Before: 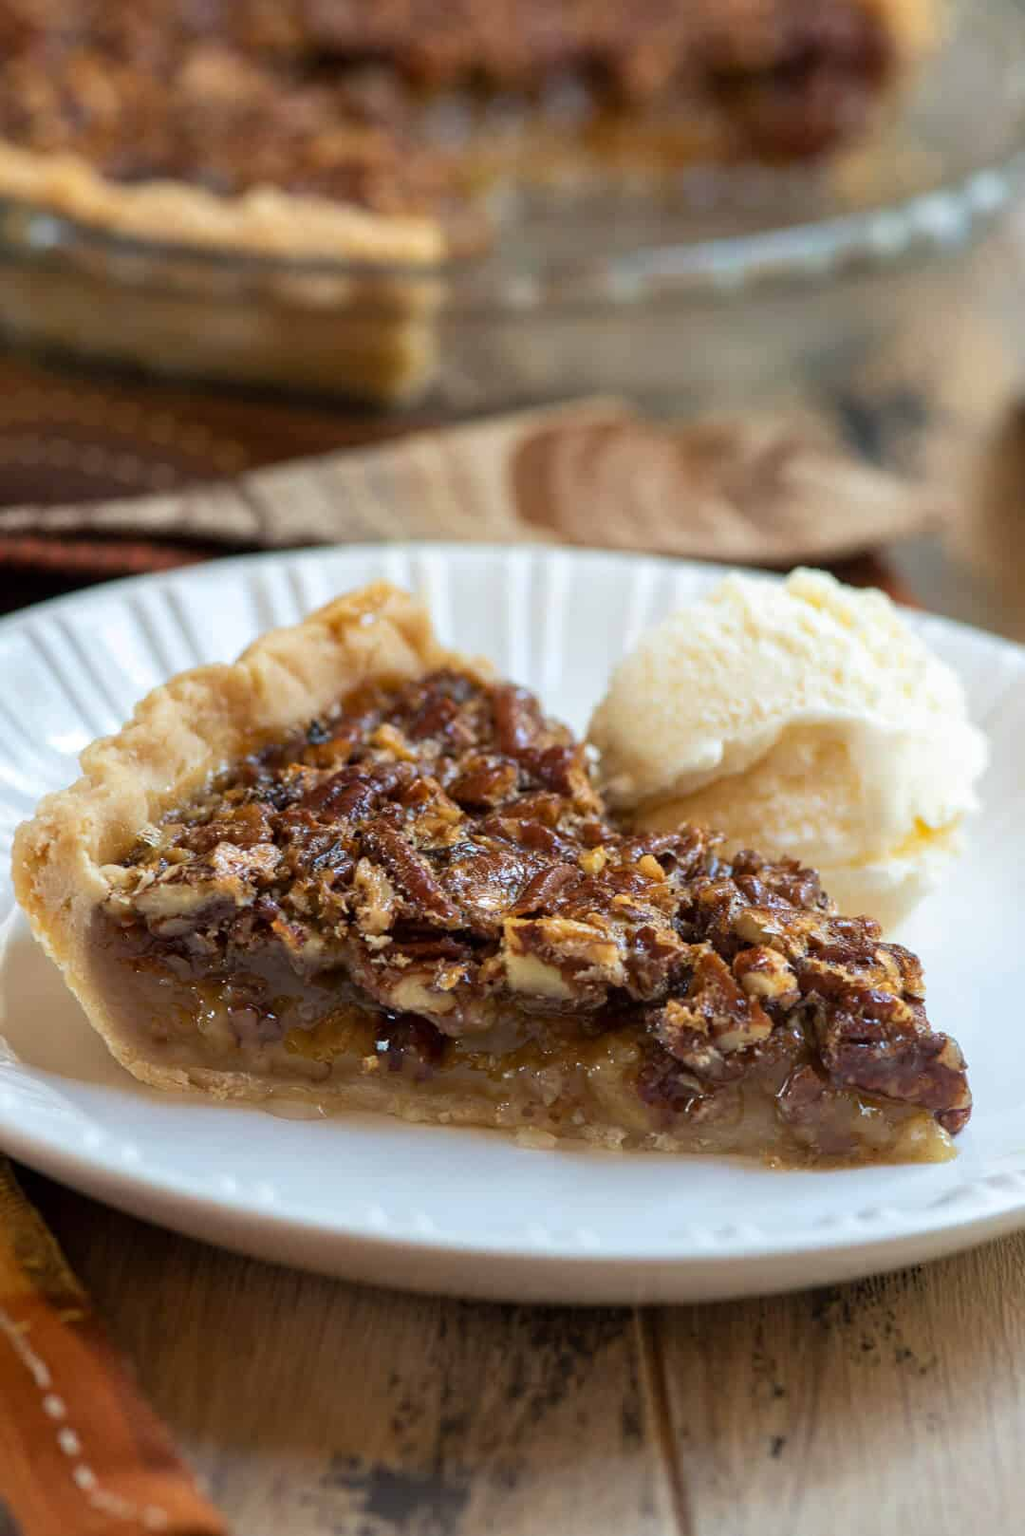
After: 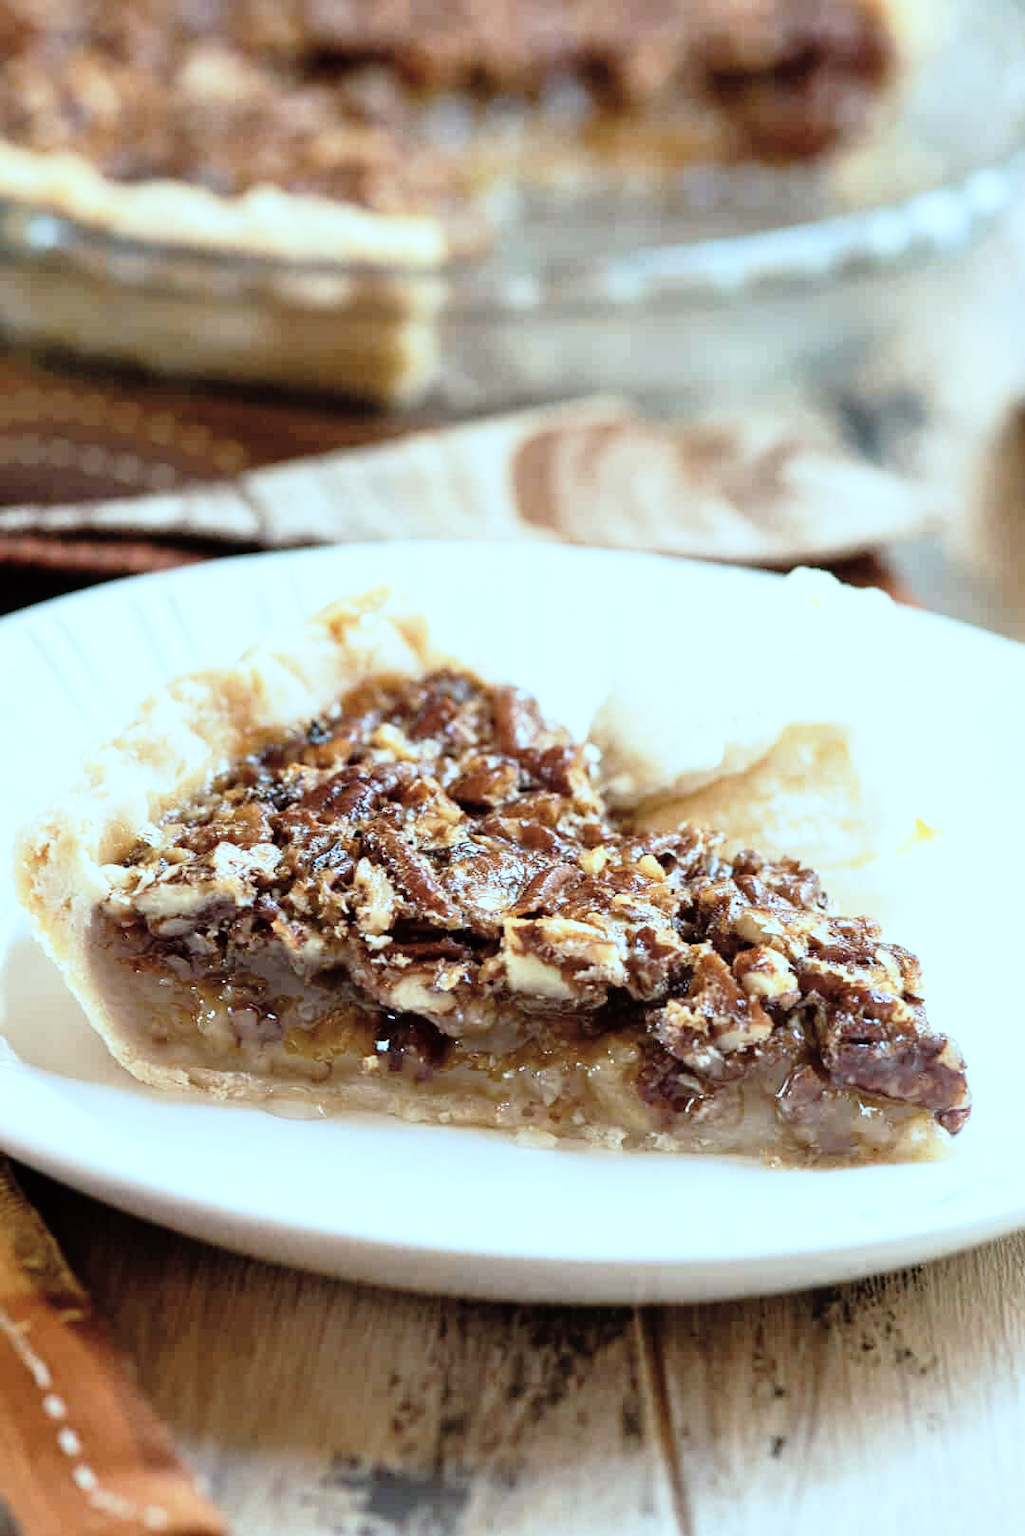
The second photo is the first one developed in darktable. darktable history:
color correction: highlights a* -12.31, highlights b* -17.44, saturation 0.695
base curve: curves: ch0 [(0, 0) (0.012, 0.01) (0.073, 0.168) (0.31, 0.711) (0.645, 0.957) (1, 1)], preserve colors none
